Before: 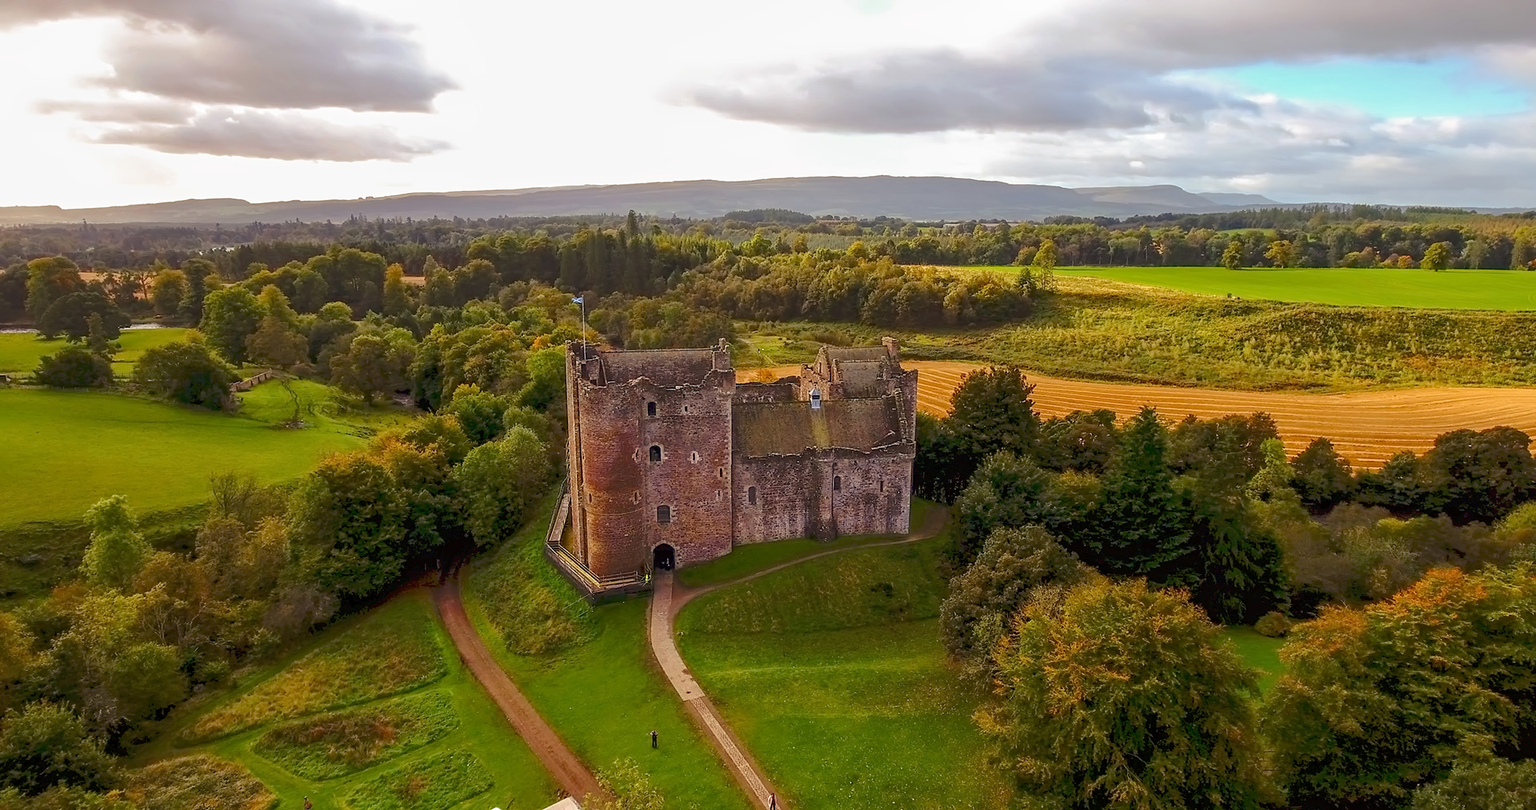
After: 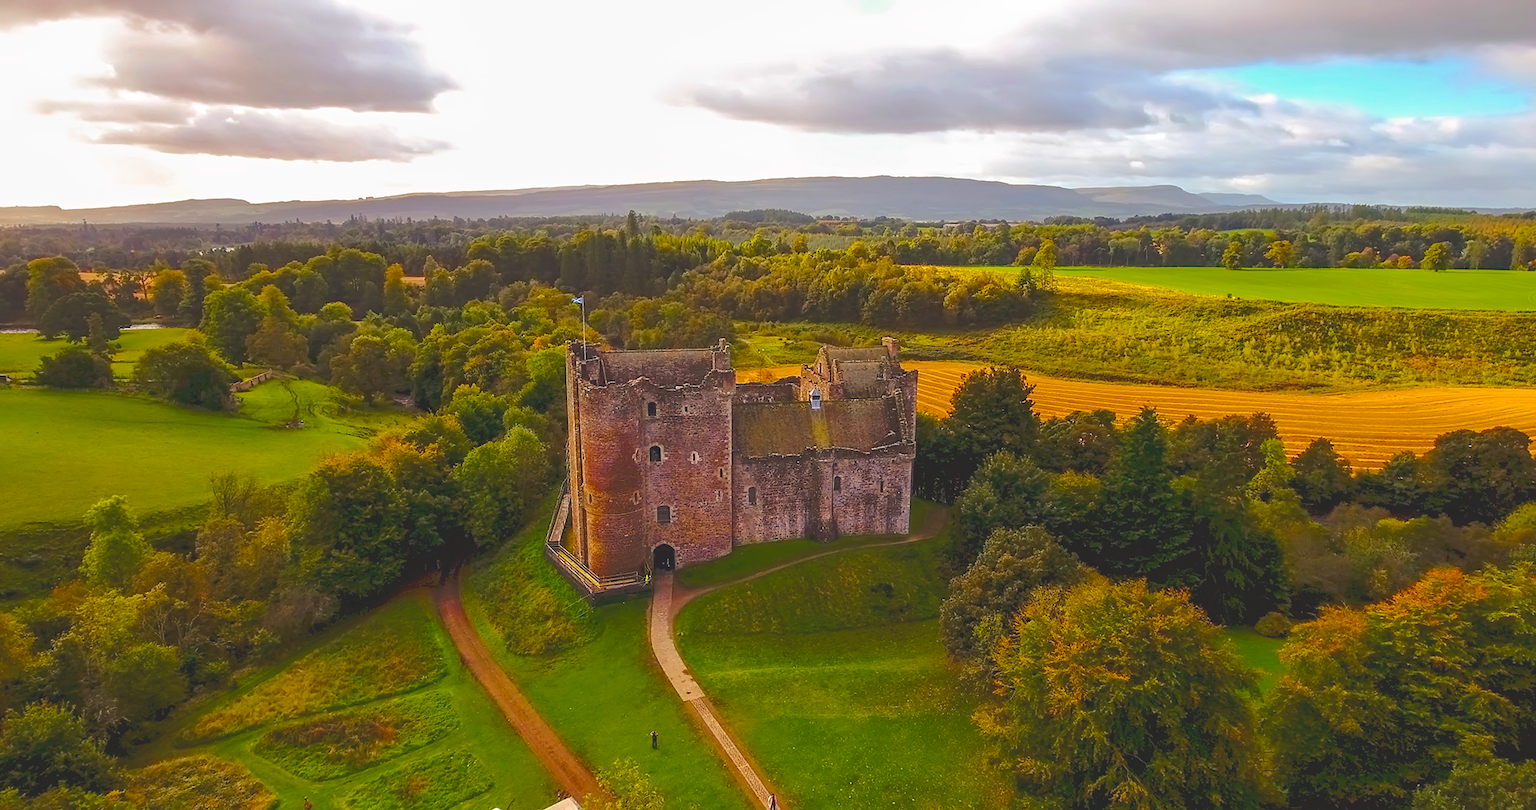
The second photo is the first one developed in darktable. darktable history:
color balance rgb: highlights gain › chroma 0.107%, highlights gain › hue 331.85°, global offset › luminance 1.975%, linear chroma grading › global chroma 8.759%, perceptual saturation grading › global saturation 31.292%, global vibrance 9.766%
